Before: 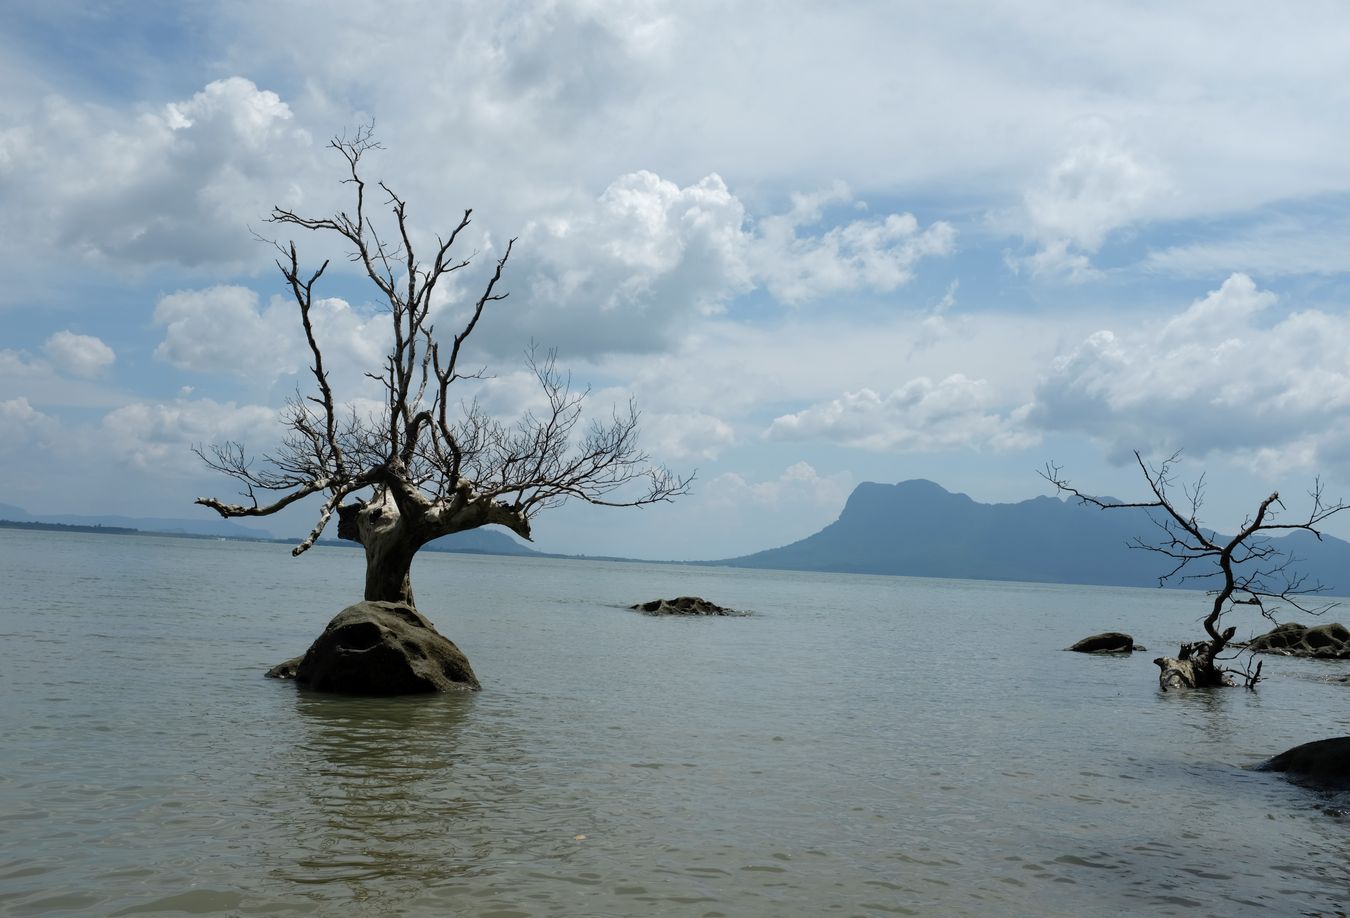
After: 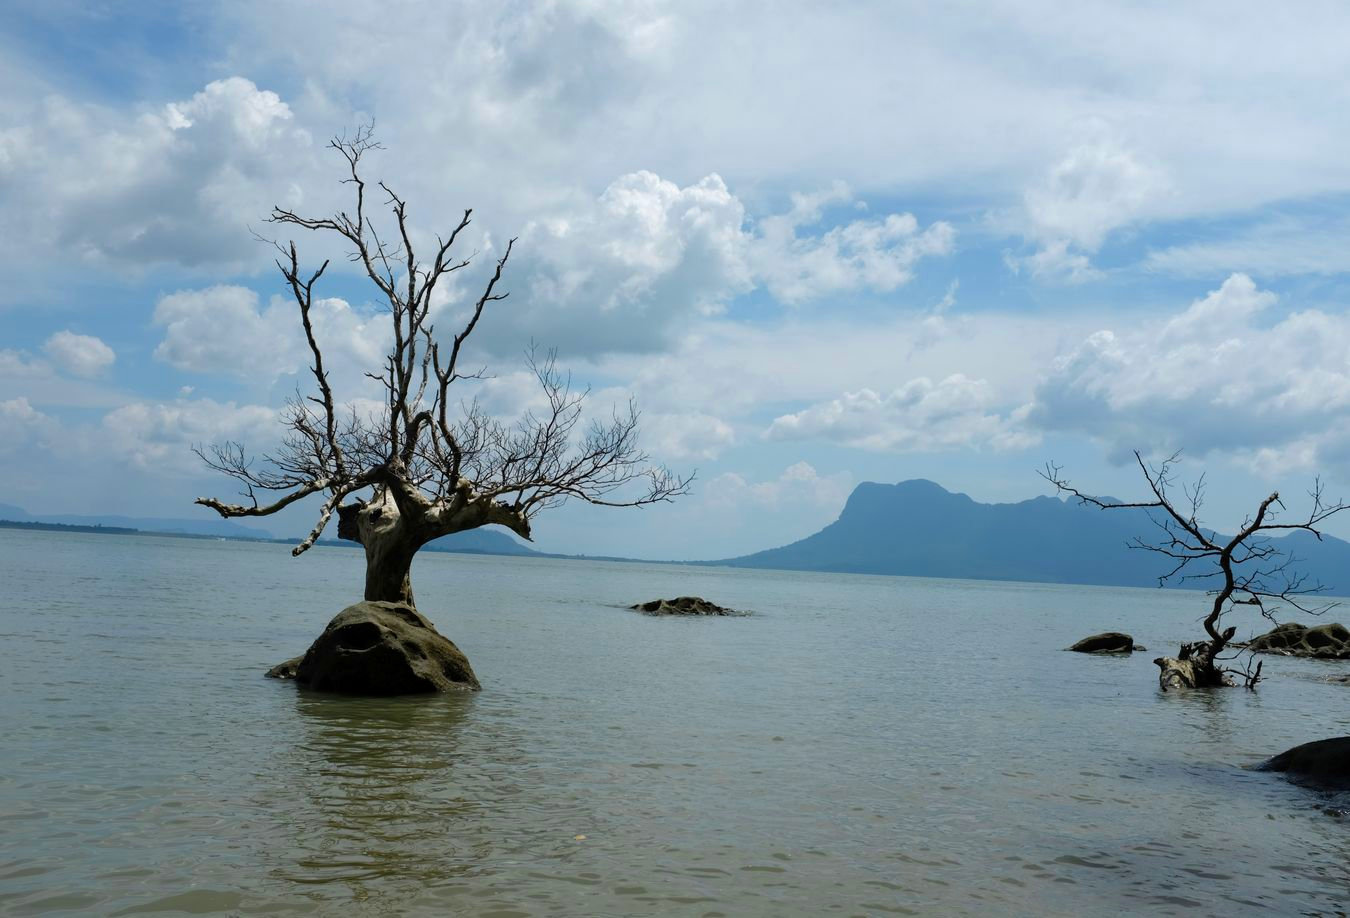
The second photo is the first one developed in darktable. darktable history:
color balance rgb: perceptual saturation grading › global saturation 36.923%
